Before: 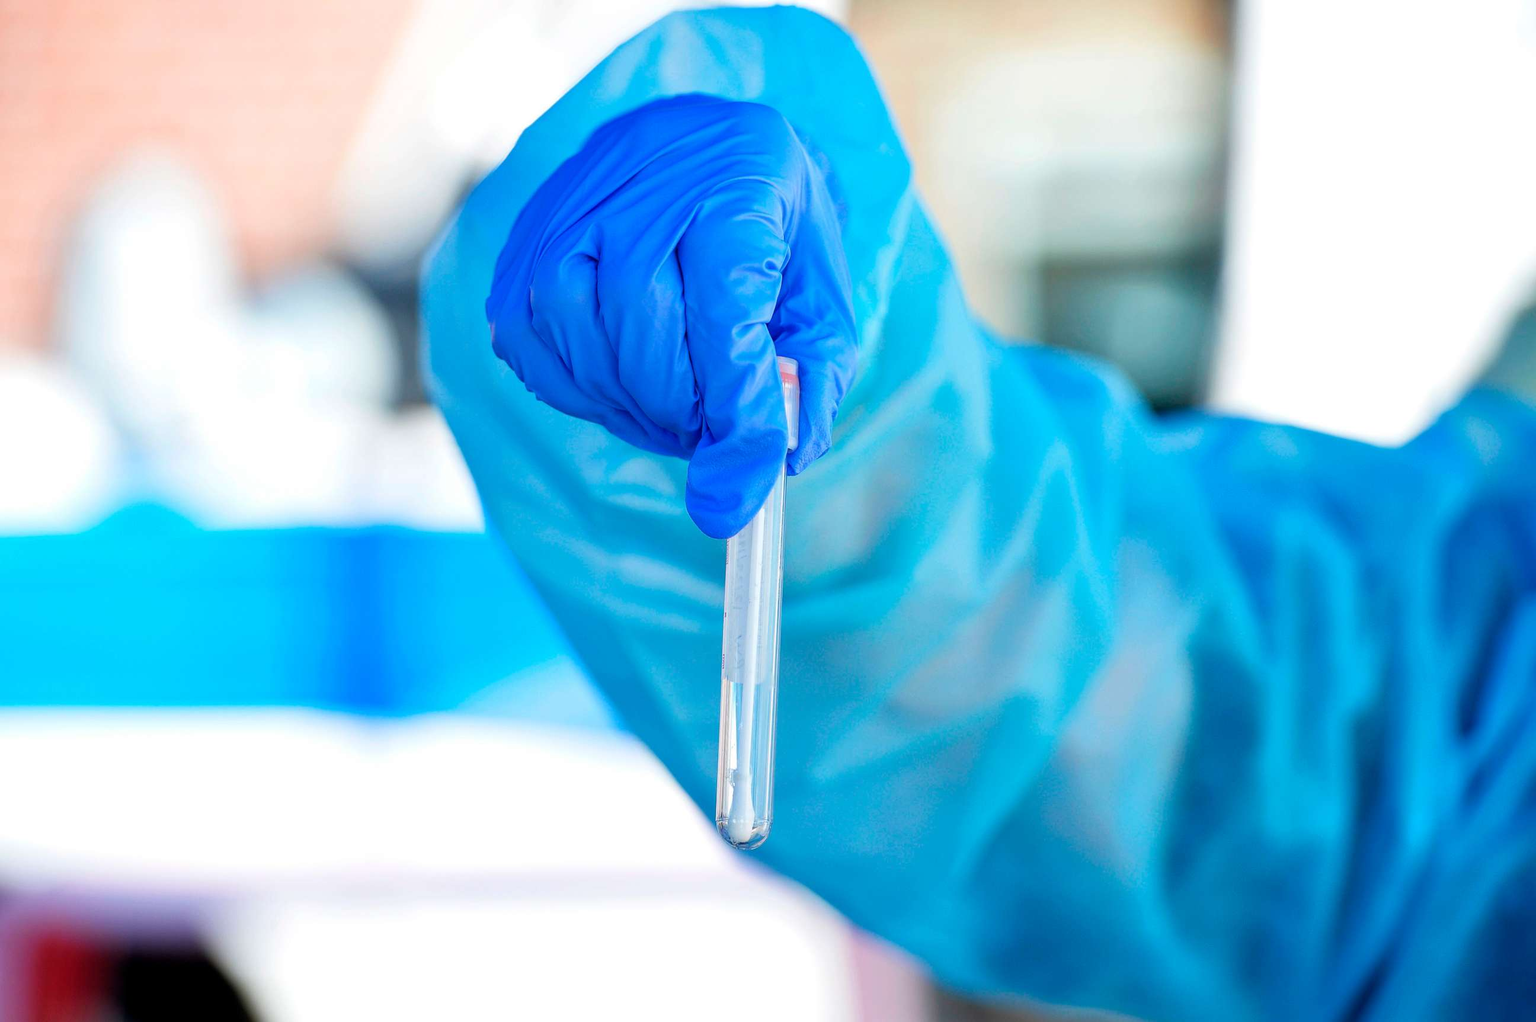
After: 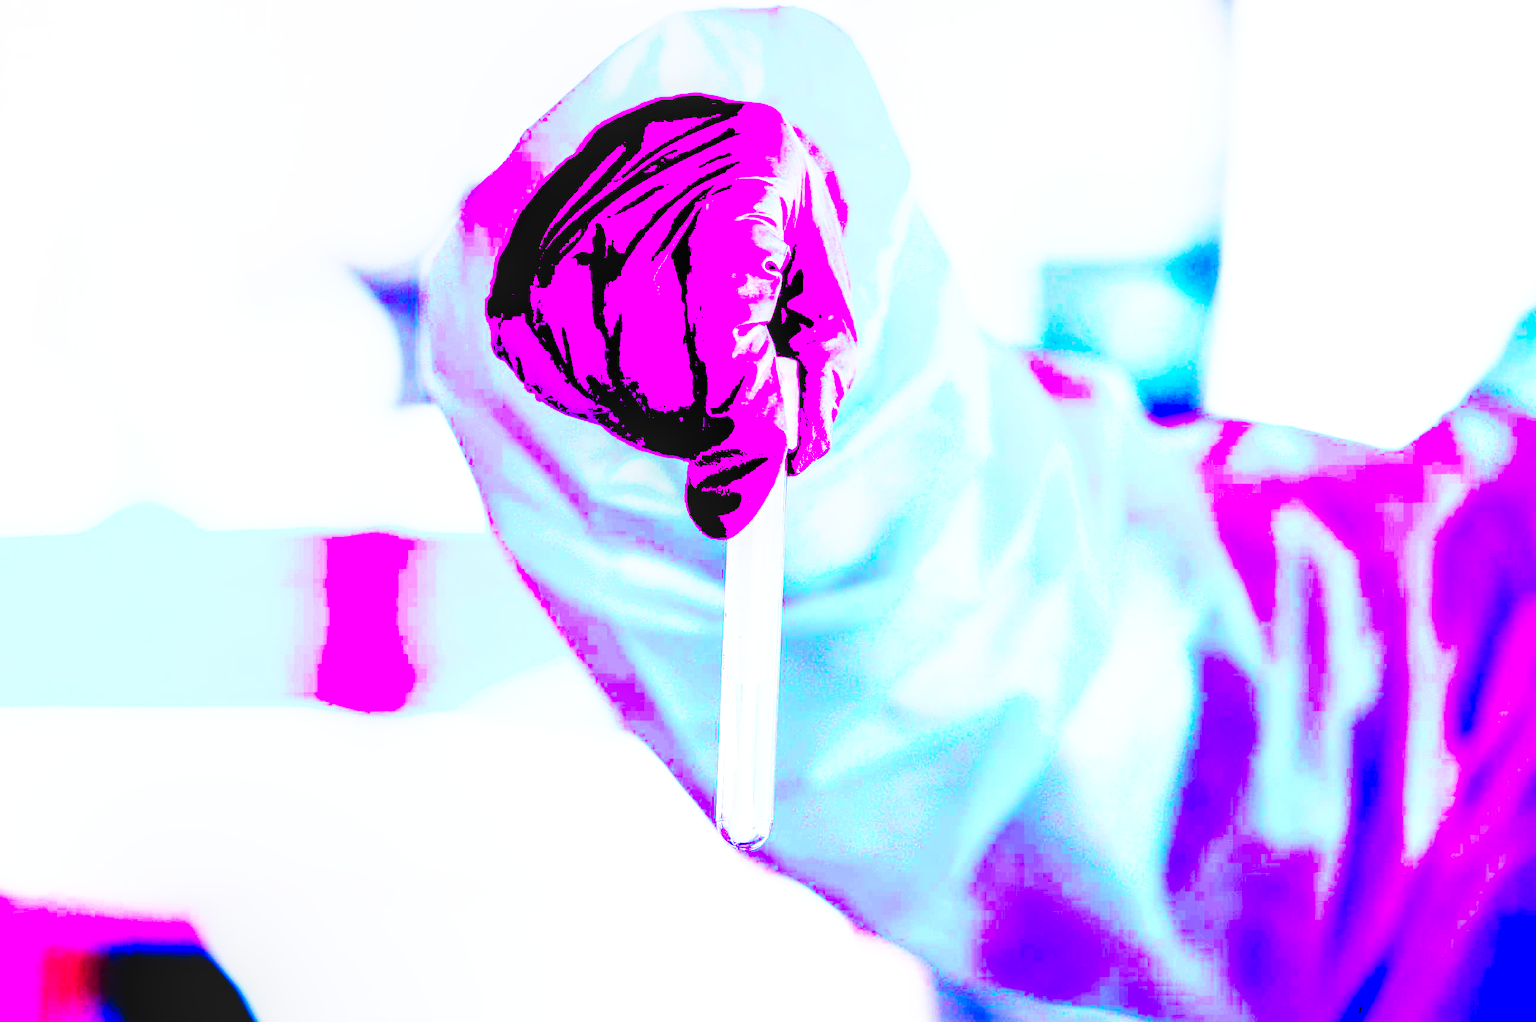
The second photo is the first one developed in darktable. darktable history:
local contrast: on, module defaults
color calibration: output R [0.948, 0.091, -0.04, 0], output G [-0.3, 1.384, -0.085, 0], output B [-0.108, 0.061, 1.08, 0], illuminant as shot in camera, x 0.484, y 0.43, temperature 2405.29 K
exposure: black level correction 0, exposure 0.7 EV, compensate exposure bias true, compensate highlight preservation false
tone curve: curves: ch0 [(0, 0) (0.003, 0.003) (0.011, 0.006) (0.025, 0.01) (0.044, 0.015) (0.069, 0.02) (0.1, 0.027) (0.136, 0.036) (0.177, 0.05) (0.224, 0.07) (0.277, 0.12) (0.335, 0.208) (0.399, 0.334) (0.468, 0.473) (0.543, 0.636) (0.623, 0.795) (0.709, 0.907) (0.801, 0.97) (0.898, 0.989) (1, 1)], preserve colors none
base curve: curves: ch0 [(0, 0) (0.005, 0.002) (0.15, 0.3) (0.4, 0.7) (0.75, 0.95) (1, 1)], preserve colors none
